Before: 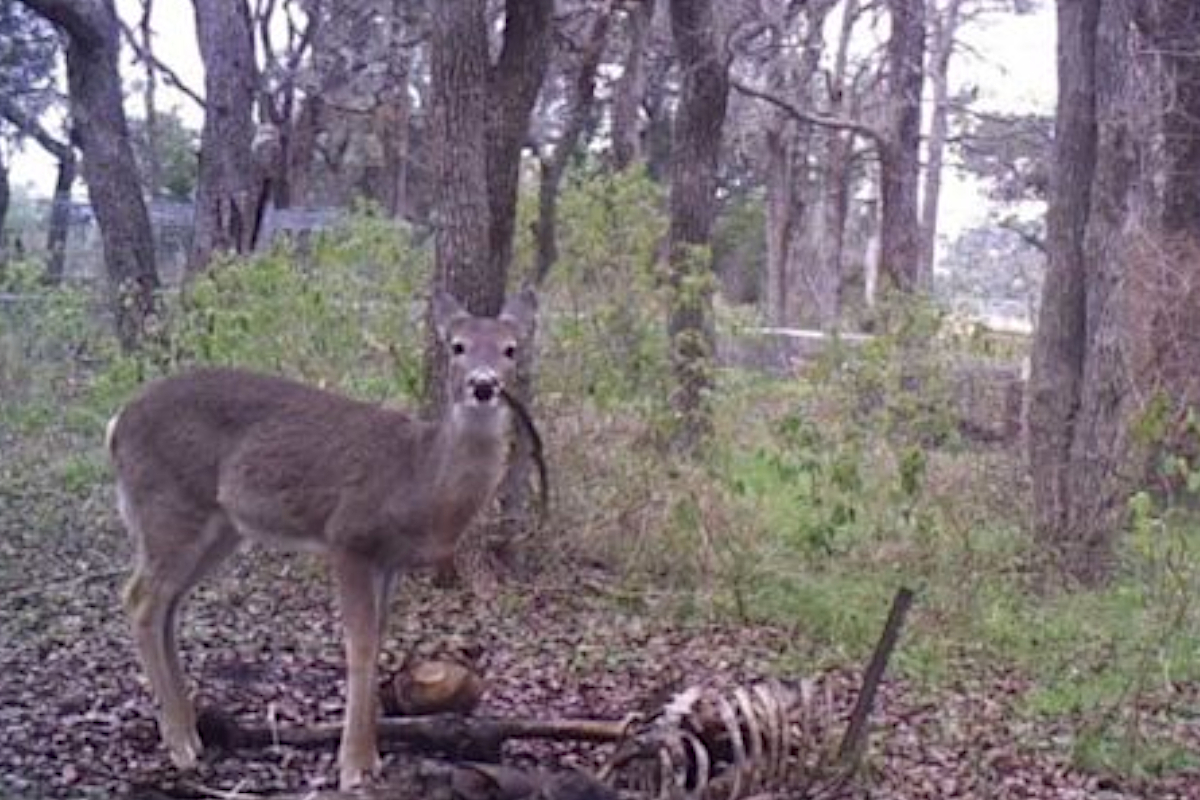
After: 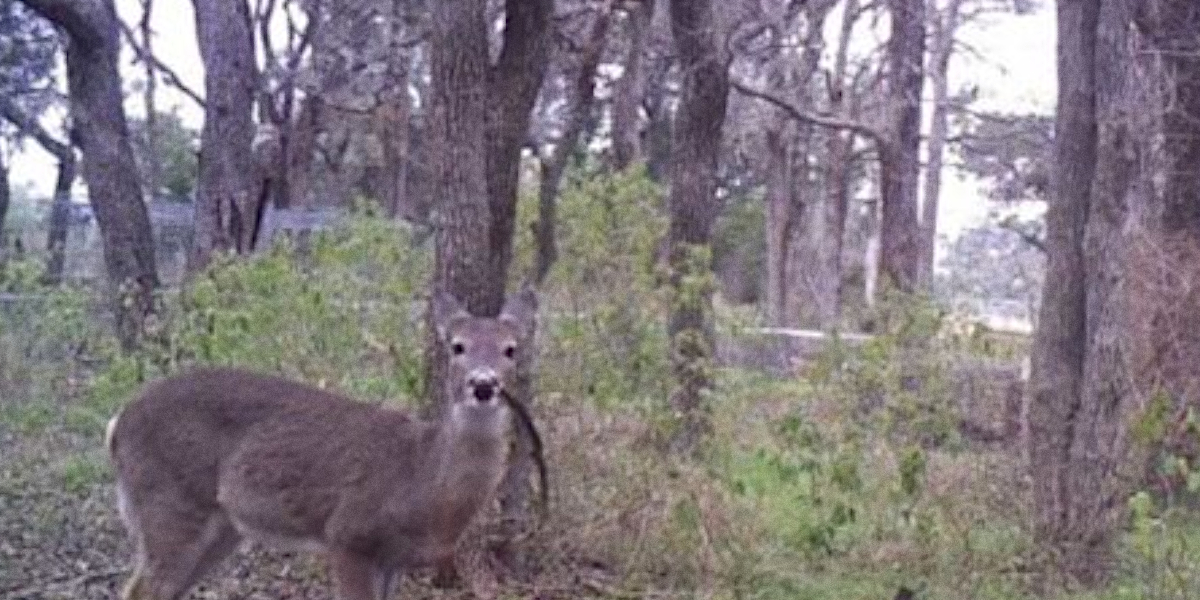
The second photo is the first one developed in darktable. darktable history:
grain: coarseness 0.09 ISO
crop: bottom 24.967%
